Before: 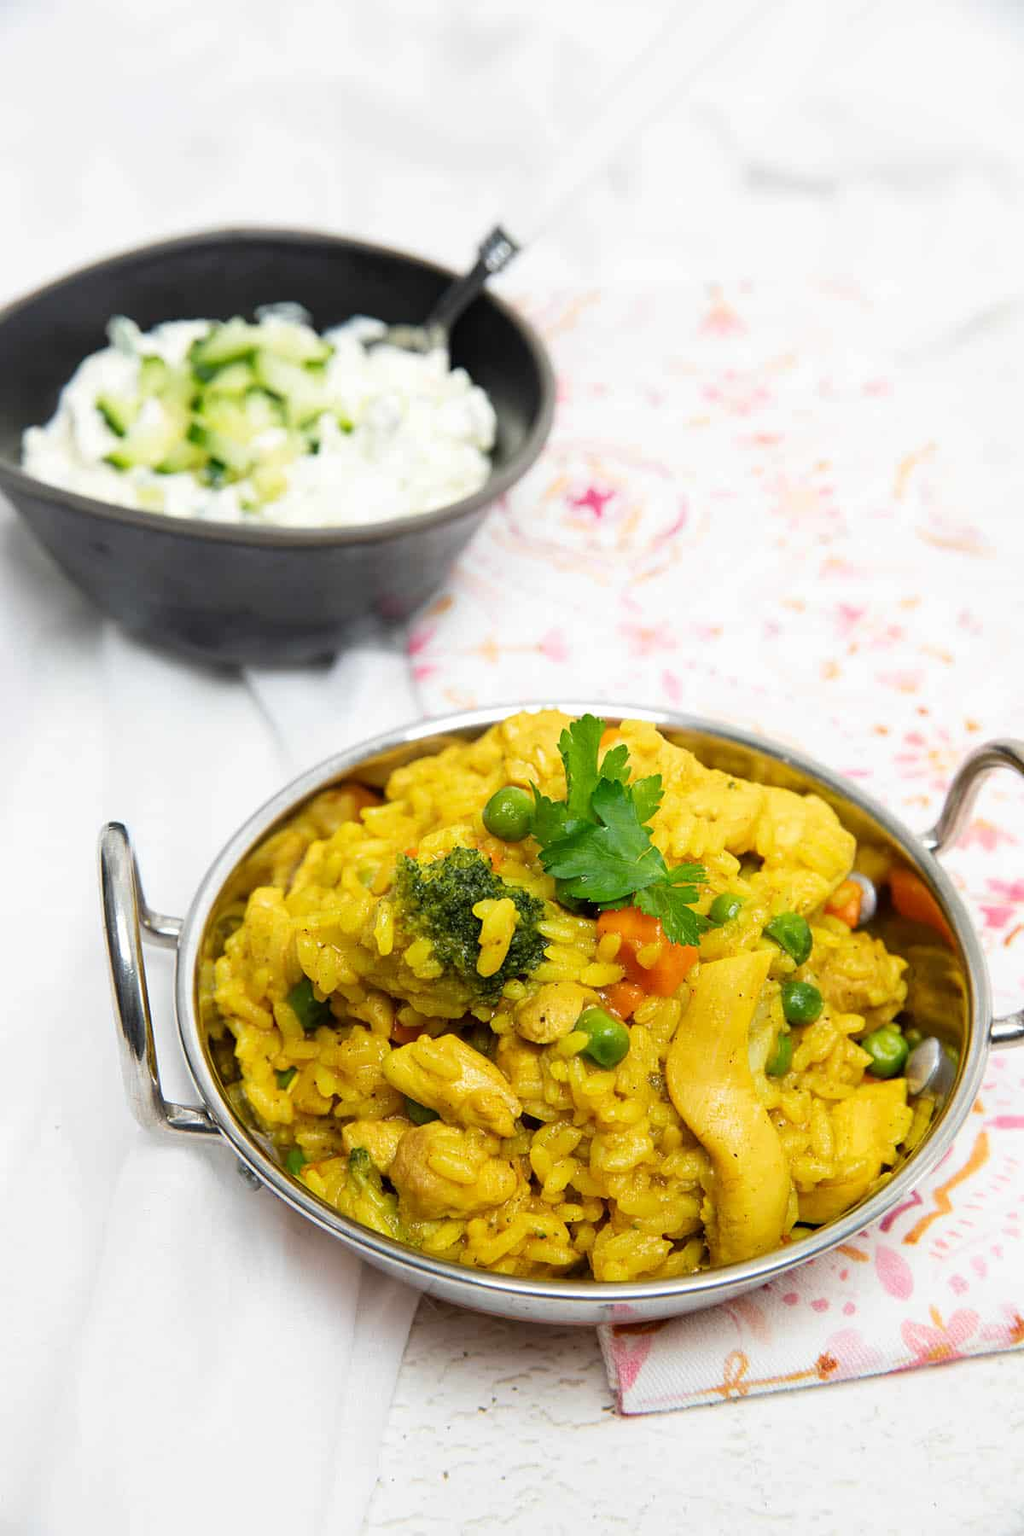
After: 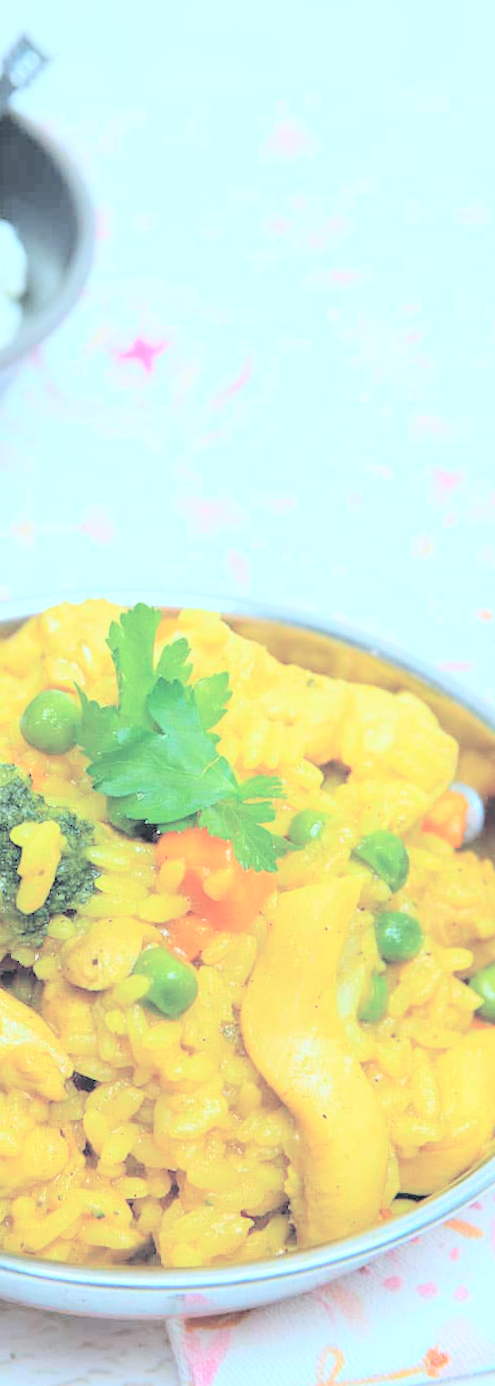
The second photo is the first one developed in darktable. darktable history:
color correction: highlights a* -9.73, highlights b* -21.22
crop: left 45.721%, top 13.393%, right 14.118%, bottom 10.01%
contrast brightness saturation: brightness 1
rotate and perspective: rotation -1.17°, automatic cropping off
